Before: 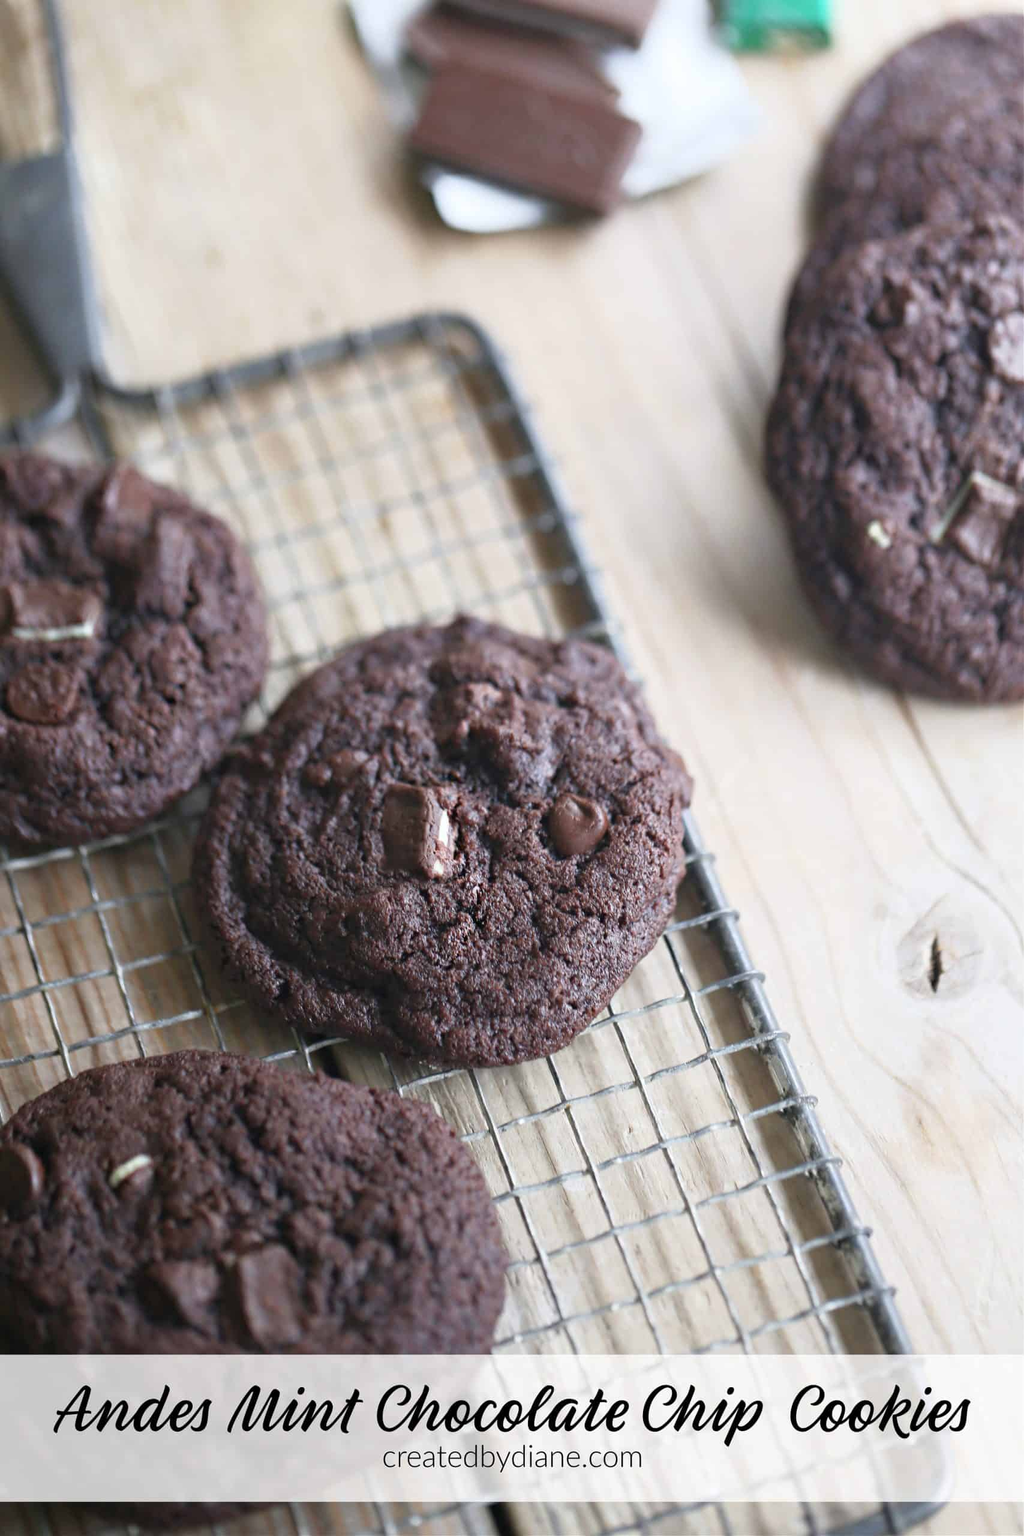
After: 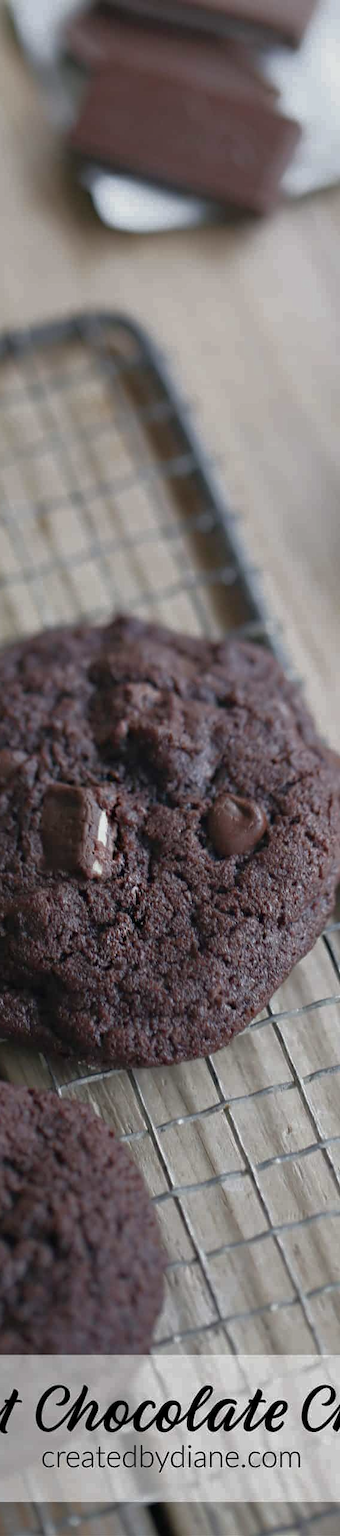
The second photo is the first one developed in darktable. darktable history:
crop: left 33.36%, right 33.36%
exposure: black level correction 0.001, exposure -0.125 EV, compensate exposure bias true, compensate highlight preservation false
base curve: curves: ch0 [(0, 0) (0.826, 0.587) (1, 1)]
